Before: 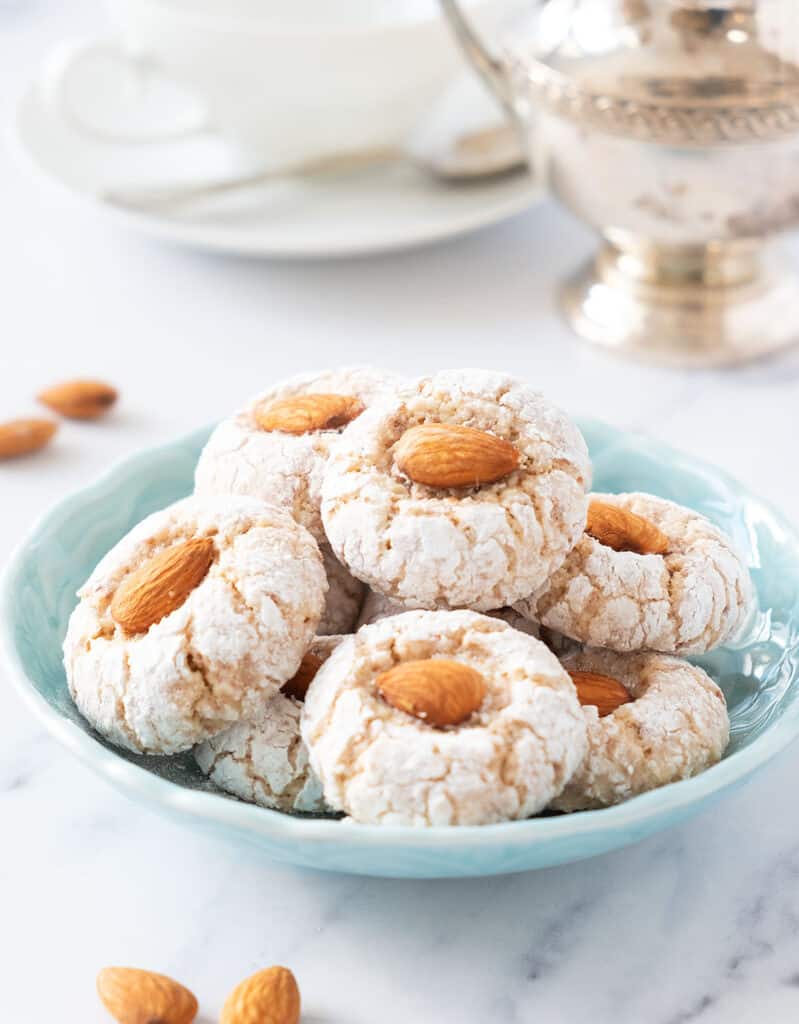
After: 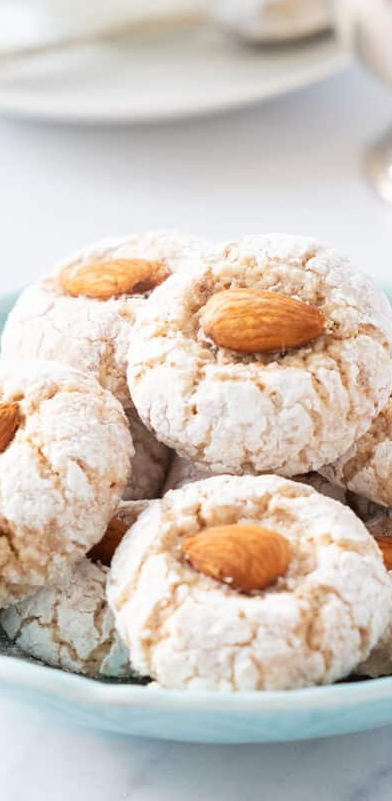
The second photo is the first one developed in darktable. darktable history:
crop and rotate: angle 0.015°, left 24.375%, top 13.176%, right 26.422%, bottom 8.533%
